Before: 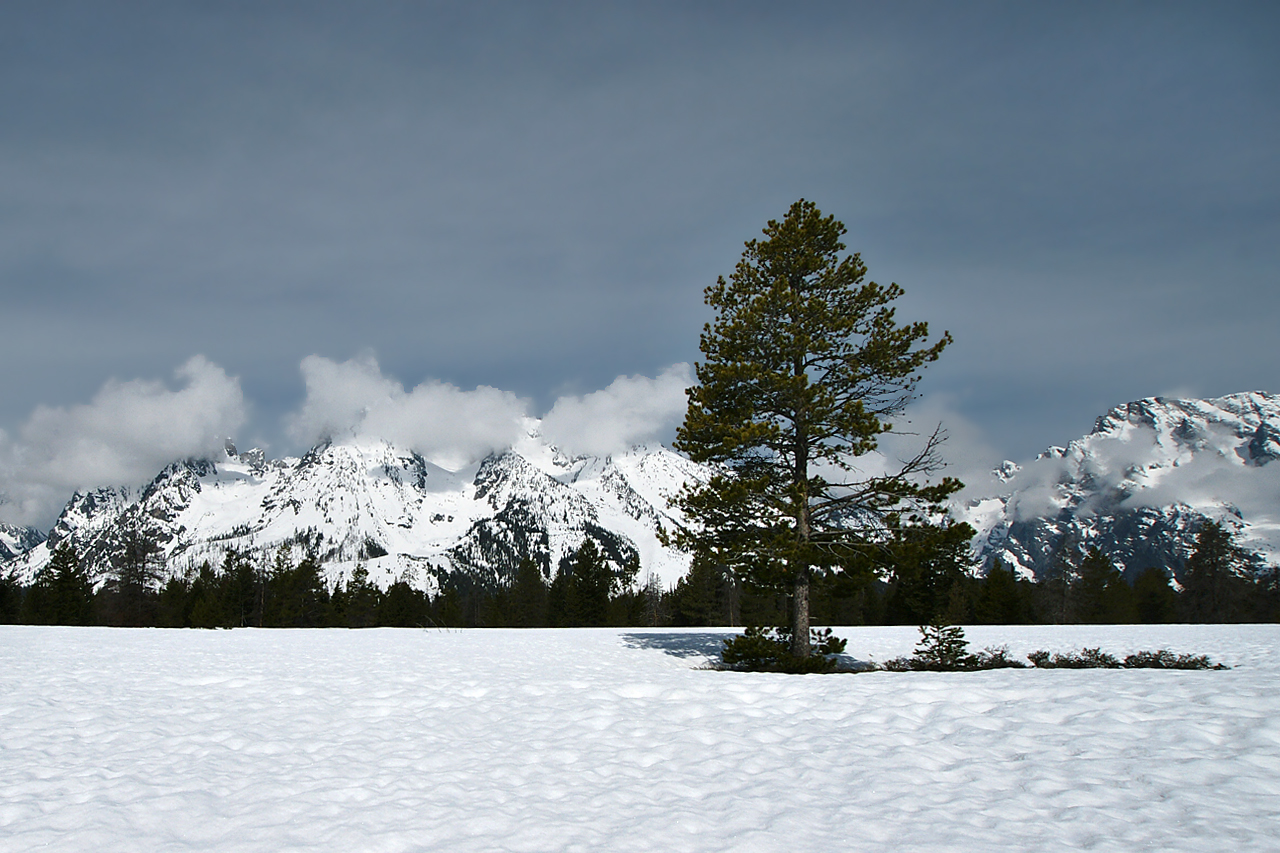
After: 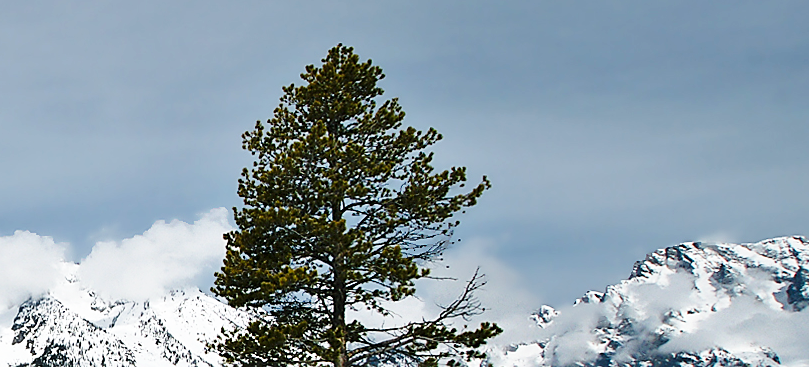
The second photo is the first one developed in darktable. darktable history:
crop: left 36.104%, top 18.261%, right 0.656%, bottom 38.625%
sharpen: on, module defaults
base curve: curves: ch0 [(0, 0) (0.028, 0.03) (0.121, 0.232) (0.46, 0.748) (0.859, 0.968) (1, 1)], preserve colors none
